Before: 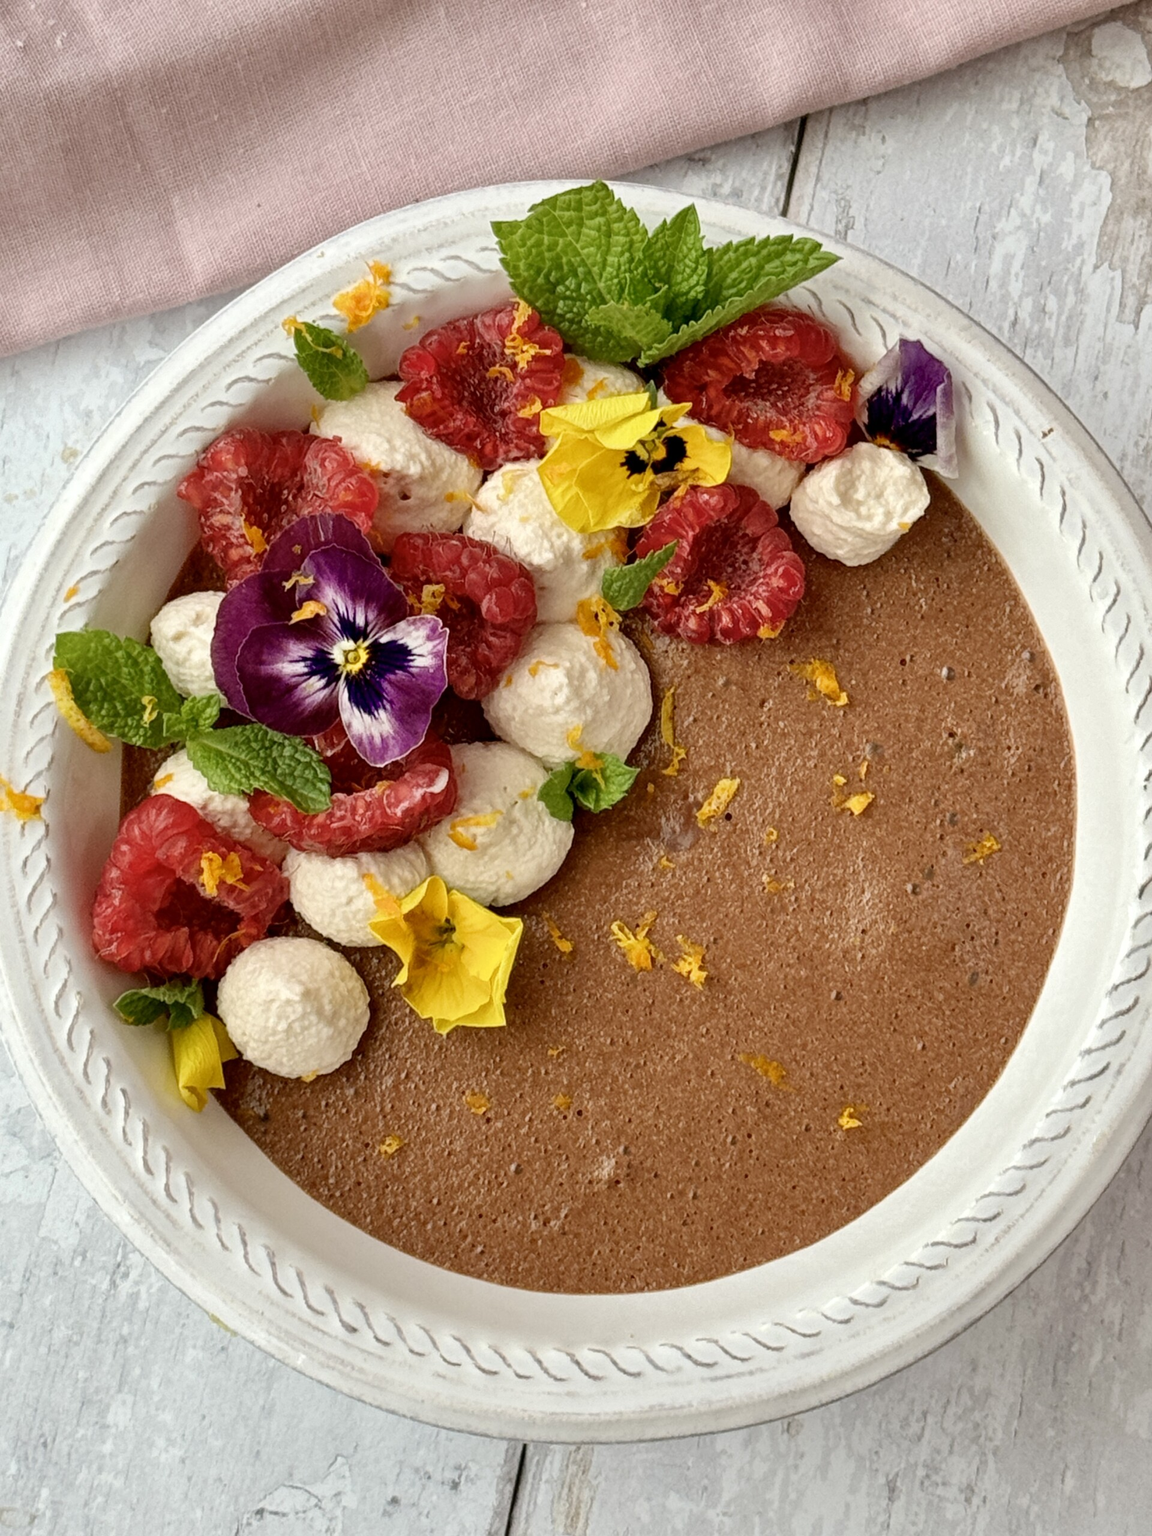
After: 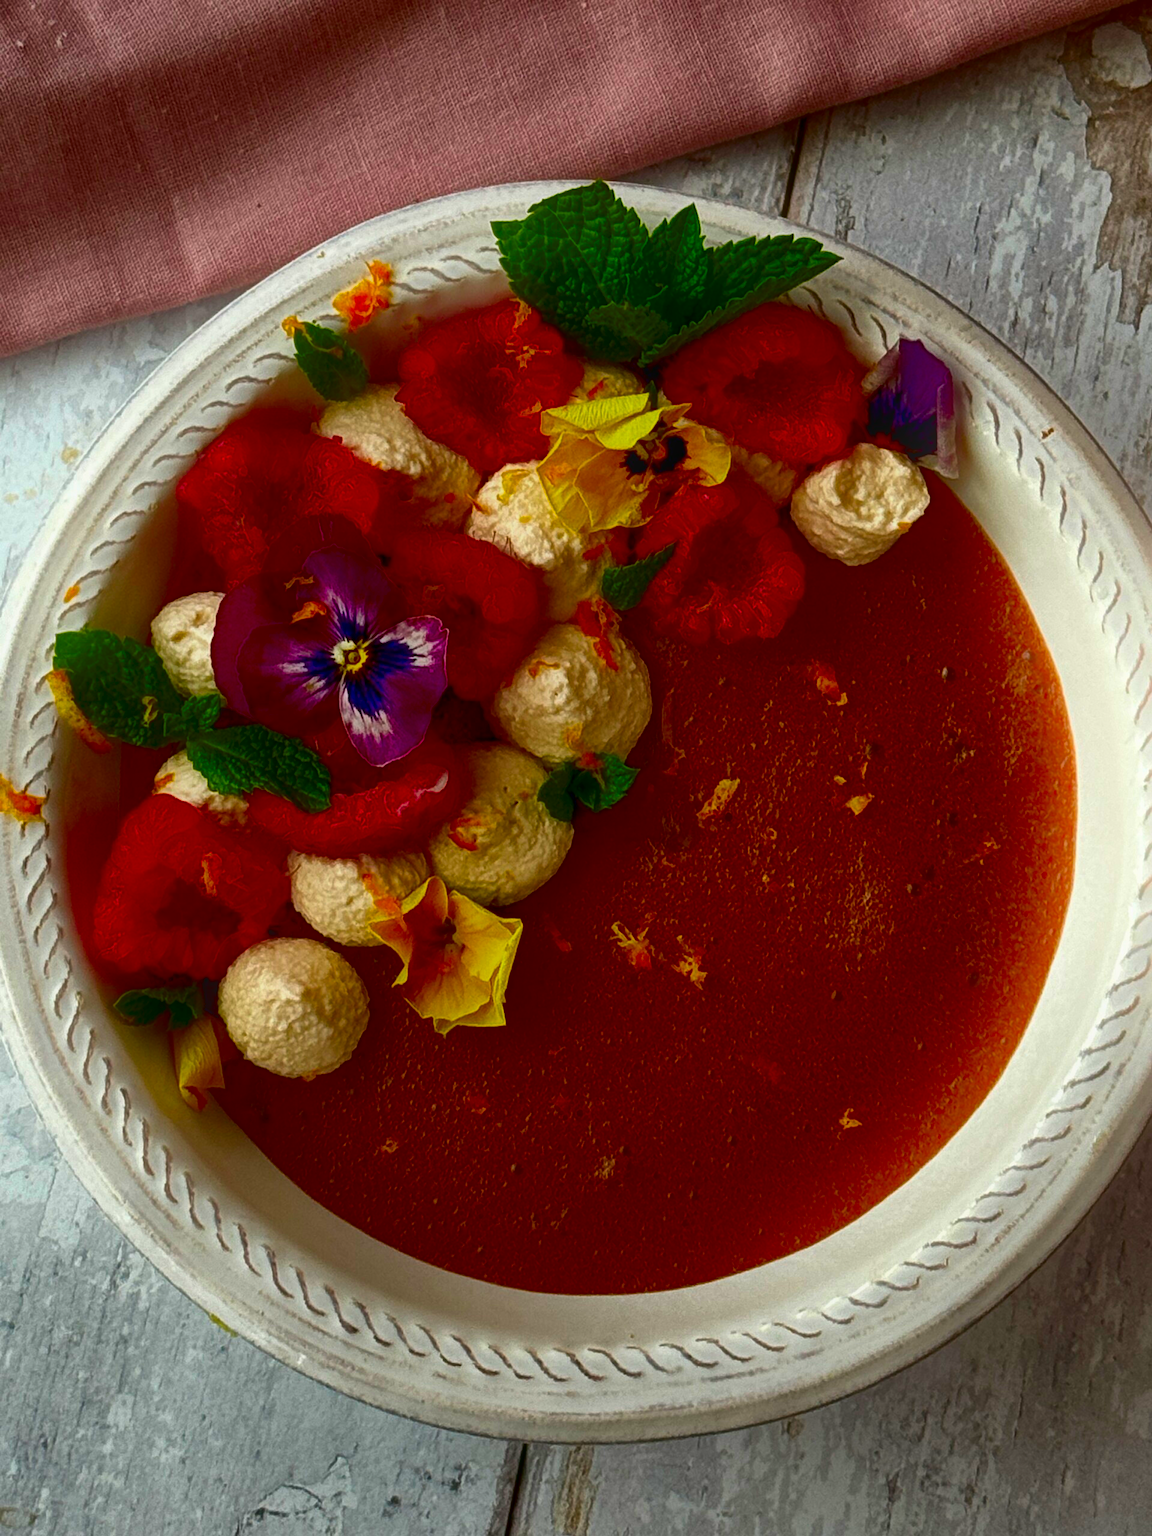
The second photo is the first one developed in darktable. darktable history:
contrast equalizer: y [[0.5, 0.488, 0.462, 0.461, 0.491, 0.5], [0.5 ×6], [0.5 ×6], [0 ×6], [0 ×6]]
bloom: threshold 82.5%, strength 16.25%
contrast brightness saturation: brightness -1, saturation 1
